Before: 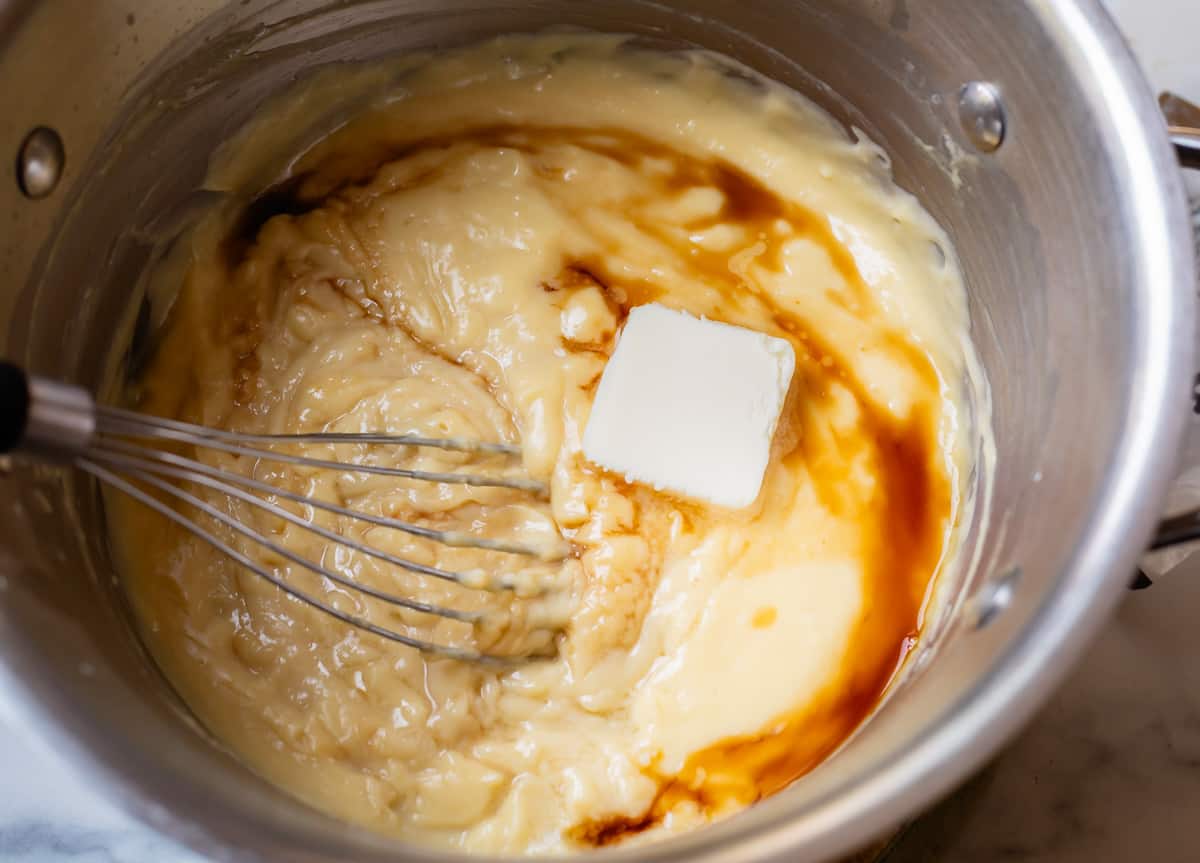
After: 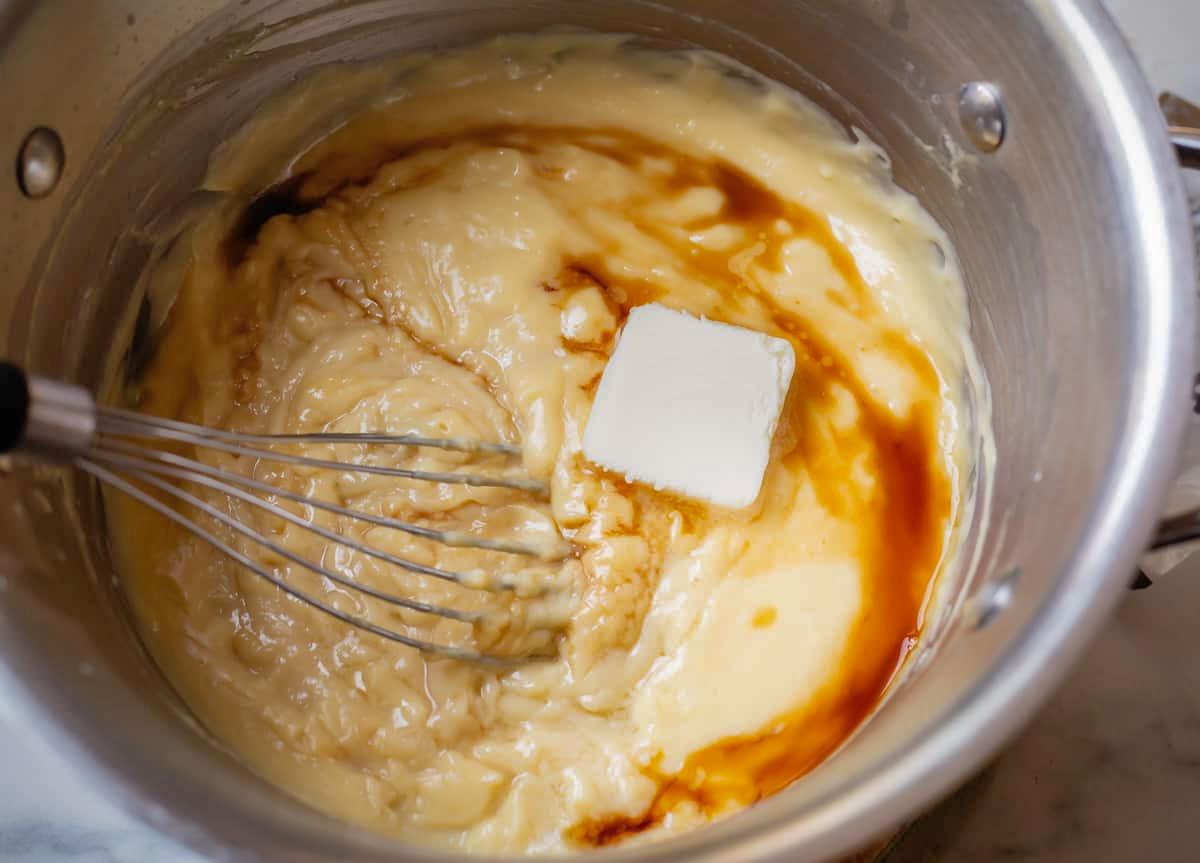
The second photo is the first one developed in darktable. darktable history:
vignetting: fall-off start 99.27%, fall-off radius 71.77%, width/height ratio 1.176
shadows and highlights: on, module defaults
